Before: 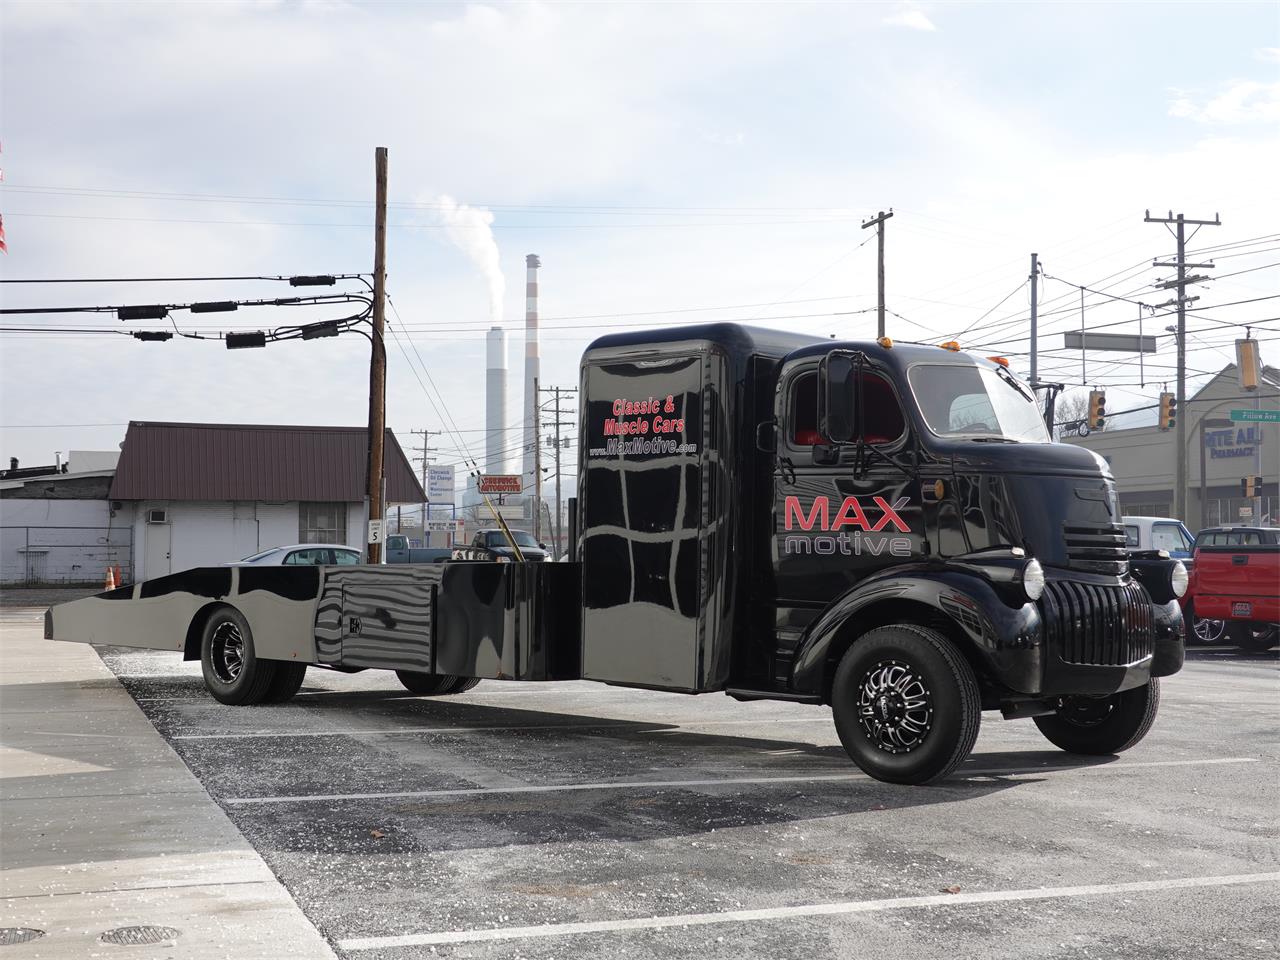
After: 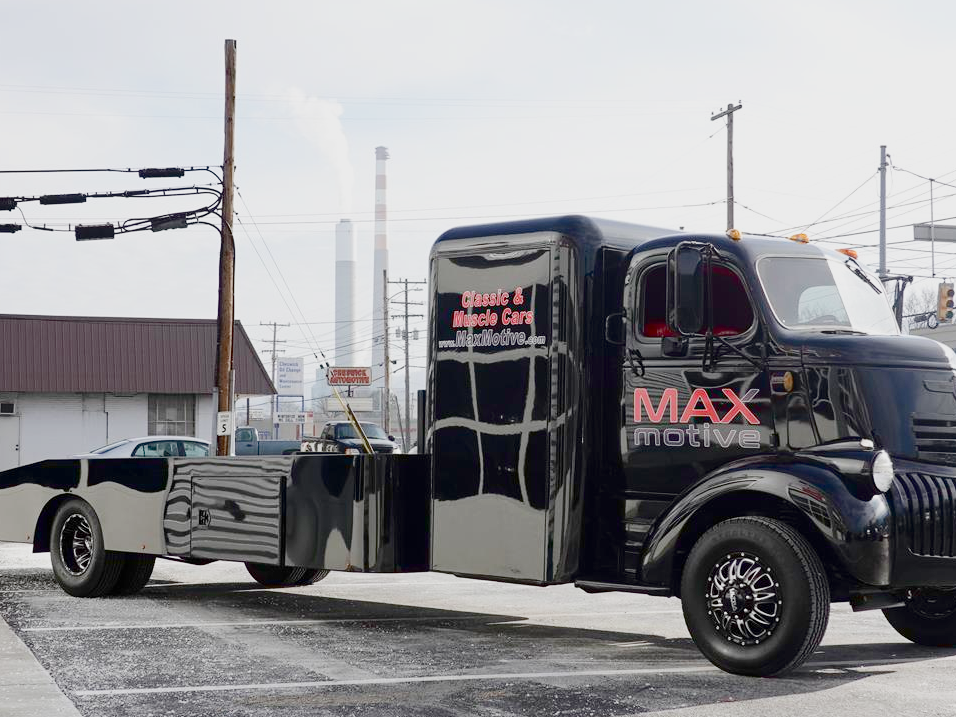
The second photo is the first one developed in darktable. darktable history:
filmic rgb: black relative exposure -7 EV, white relative exposure 6 EV, threshold 3 EV, target black luminance 0%, hardness 2.73, latitude 61.22%, contrast 0.691, highlights saturation mix 10%, shadows ↔ highlights balance -0.073%, preserve chrominance no, color science v4 (2020), iterations of high-quality reconstruction 10, contrast in shadows soft, contrast in highlights soft, enable highlight reconstruction true
crop and rotate: left 11.831%, top 11.346%, right 13.429%, bottom 13.899%
exposure: black level correction 0, exposure 1.9 EV, compensate highlight preservation false
contrast brightness saturation: contrast 0.19, brightness -0.24, saturation 0.11
